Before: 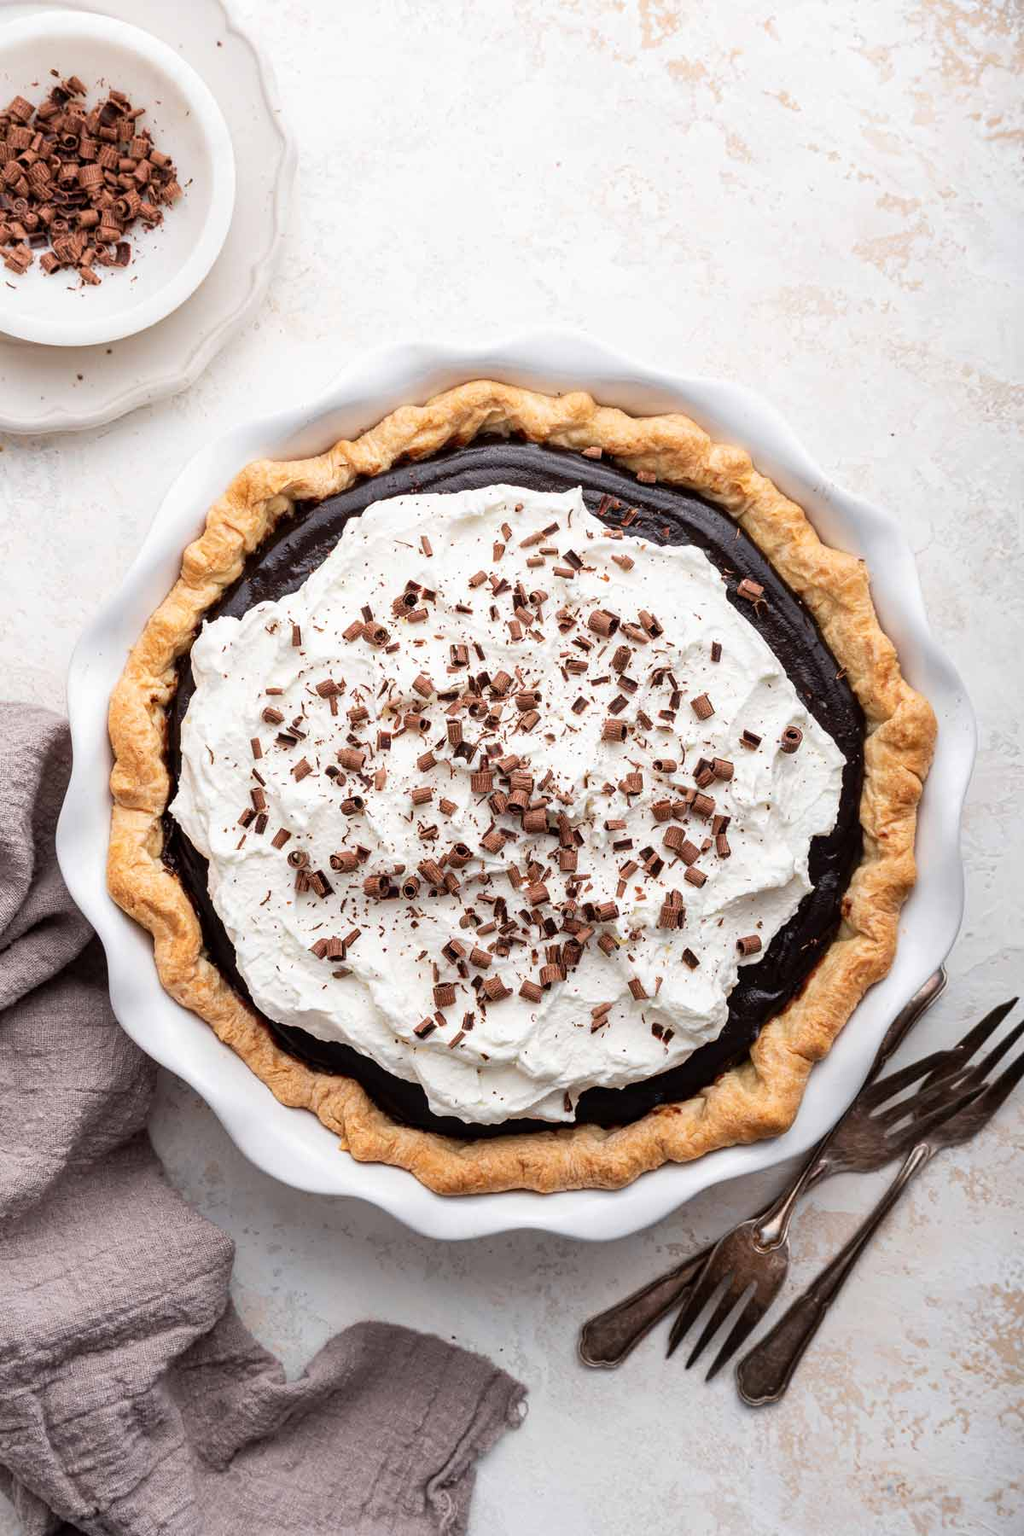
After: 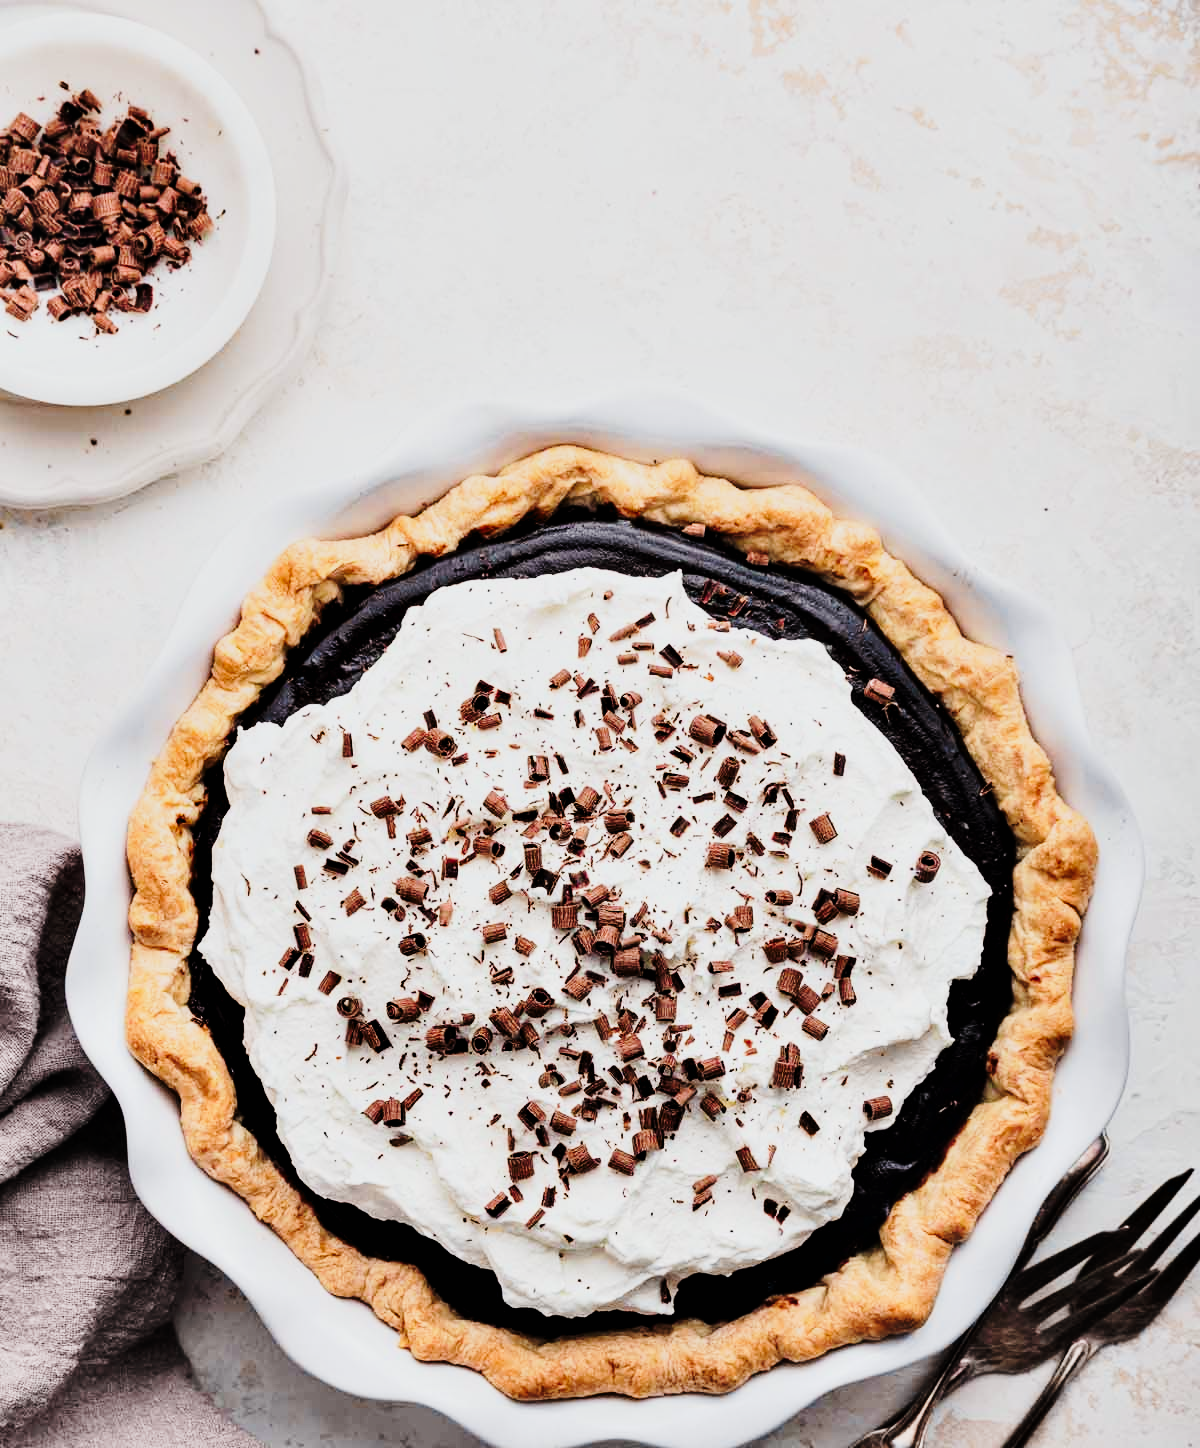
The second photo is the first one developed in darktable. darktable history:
contrast brightness saturation: contrast 0.098, brightness 0.01, saturation 0.021
exposure: black level correction -0.023, exposure -0.036 EV, compensate highlight preservation false
crop: bottom 19.547%
contrast equalizer: octaves 7, y [[0.6 ×6], [0.55 ×6], [0 ×6], [0 ×6], [0 ×6]]
tone curve: curves: ch0 [(0, 0) (0.003, 0.008) (0.011, 0.017) (0.025, 0.027) (0.044, 0.043) (0.069, 0.059) (0.1, 0.086) (0.136, 0.112) (0.177, 0.152) (0.224, 0.203) (0.277, 0.277) (0.335, 0.346) (0.399, 0.439) (0.468, 0.527) (0.543, 0.613) (0.623, 0.693) (0.709, 0.787) (0.801, 0.863) (0.898, 0.927) (1, 1)], preserve colors none
filmic rgb: black relative exposure -7.65 EV, white relative exposure 4.56 EV, threshold 5.94 EV, hardness 3.61, enable highlight reconstruction true
